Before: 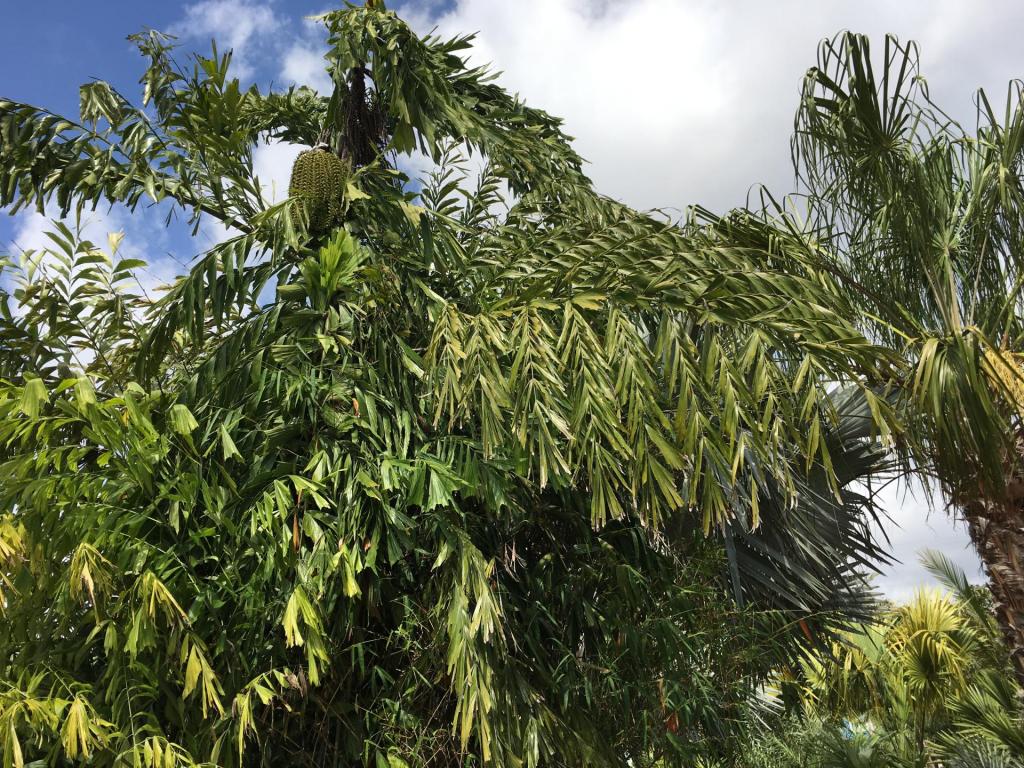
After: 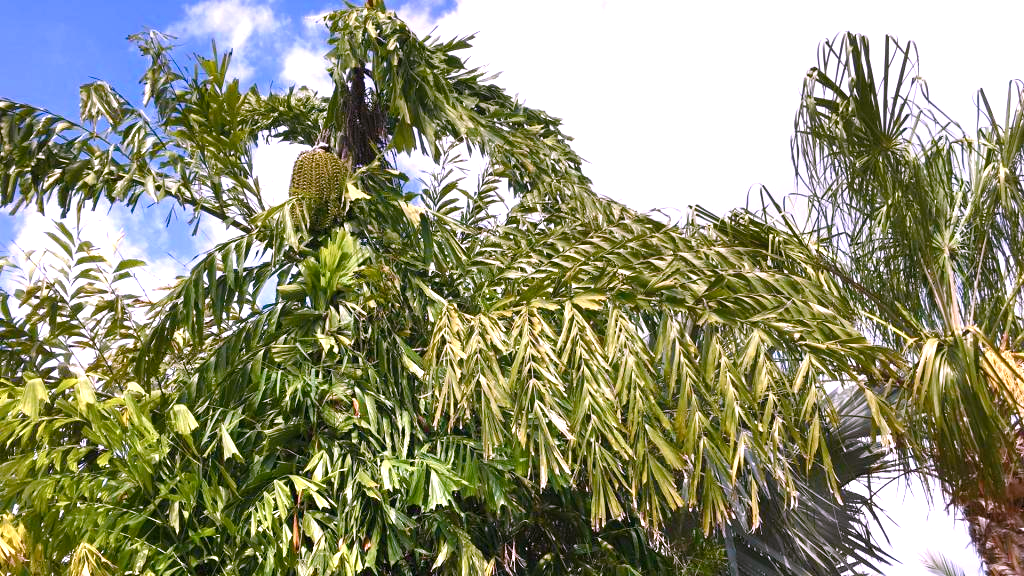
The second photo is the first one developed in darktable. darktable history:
color correction: highlights a* 15.46, highlights b* -20.56
crop: bottom 24.988%
exposure: exposure 0.95 EV, compensate highlight preservation false
color balance rgb: perceptual saturation grading › global saturation 35%, perceptual saturation grading › highlights -30%, perceptual saturation grading › shadows 35%, perceptual brilliance grading › global brilliance 3%, perceptual brilliance grading › highlights -3%, perceptual brilliance grading › shadows 3%
